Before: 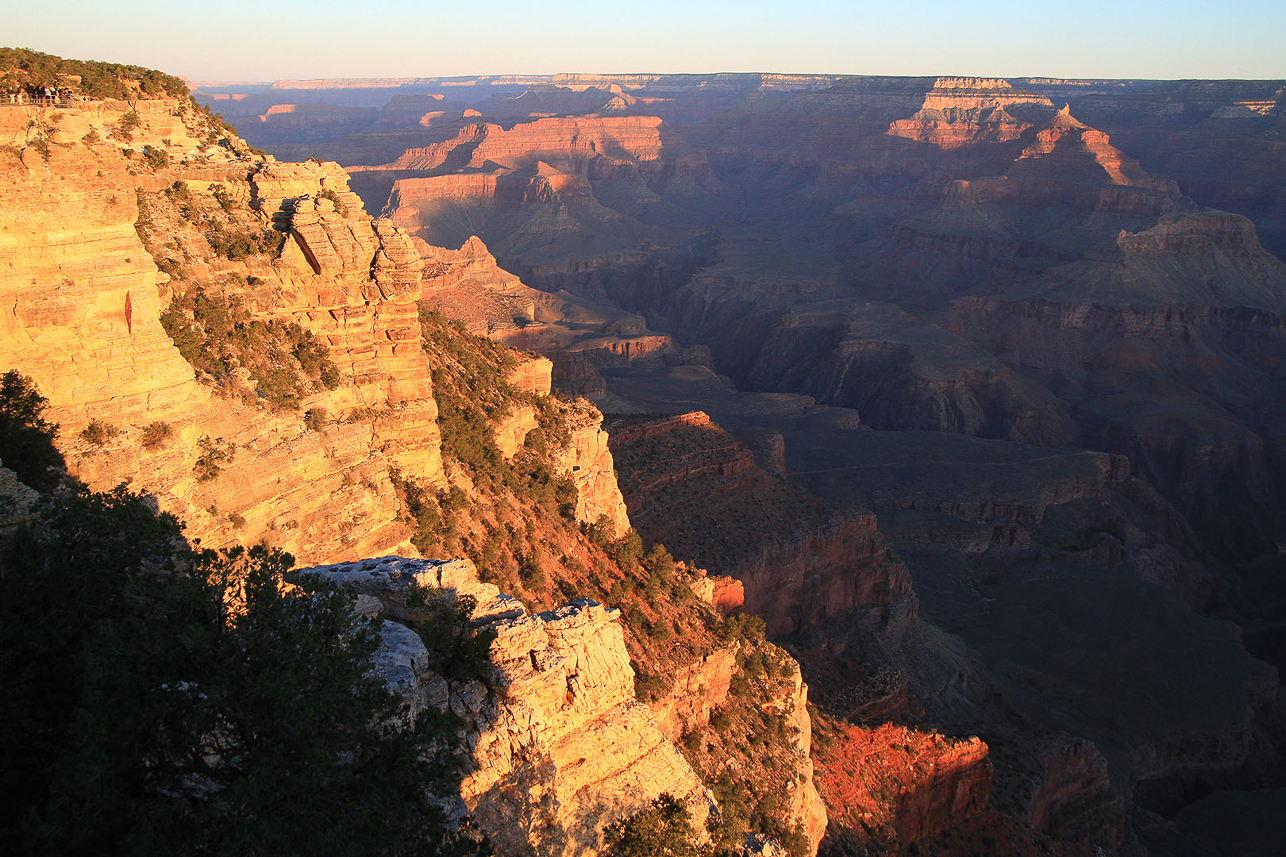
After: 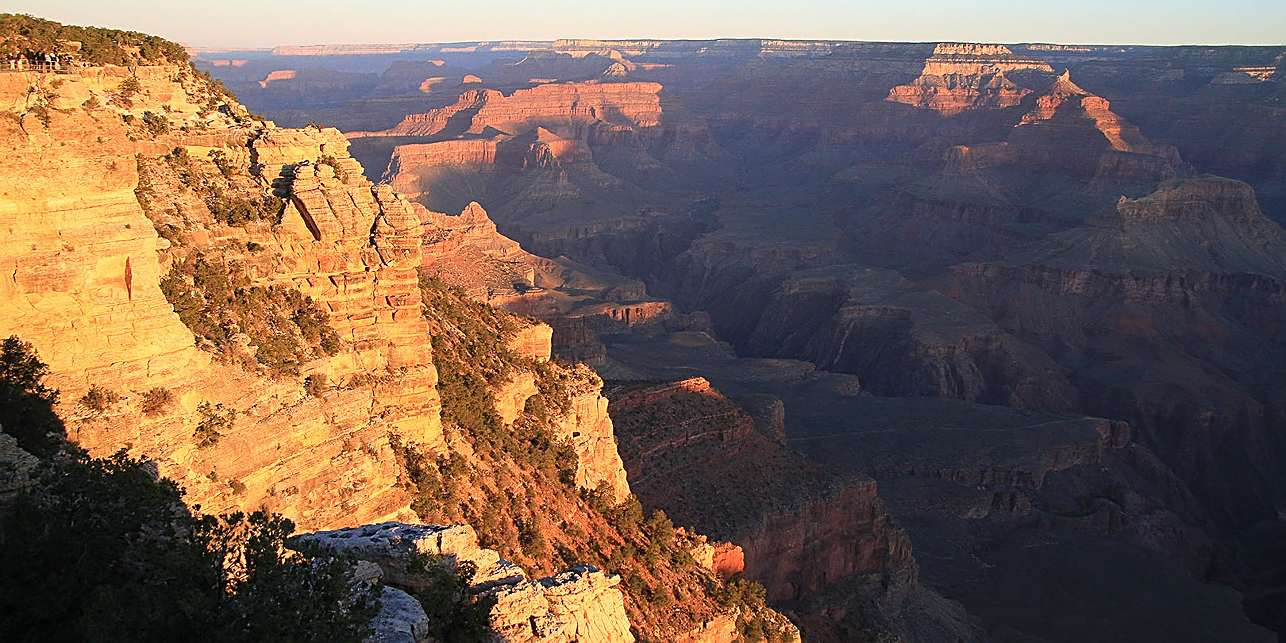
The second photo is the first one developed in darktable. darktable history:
crop: top 4.03%, bottom 20.934%
sharpen: on, module defaults
